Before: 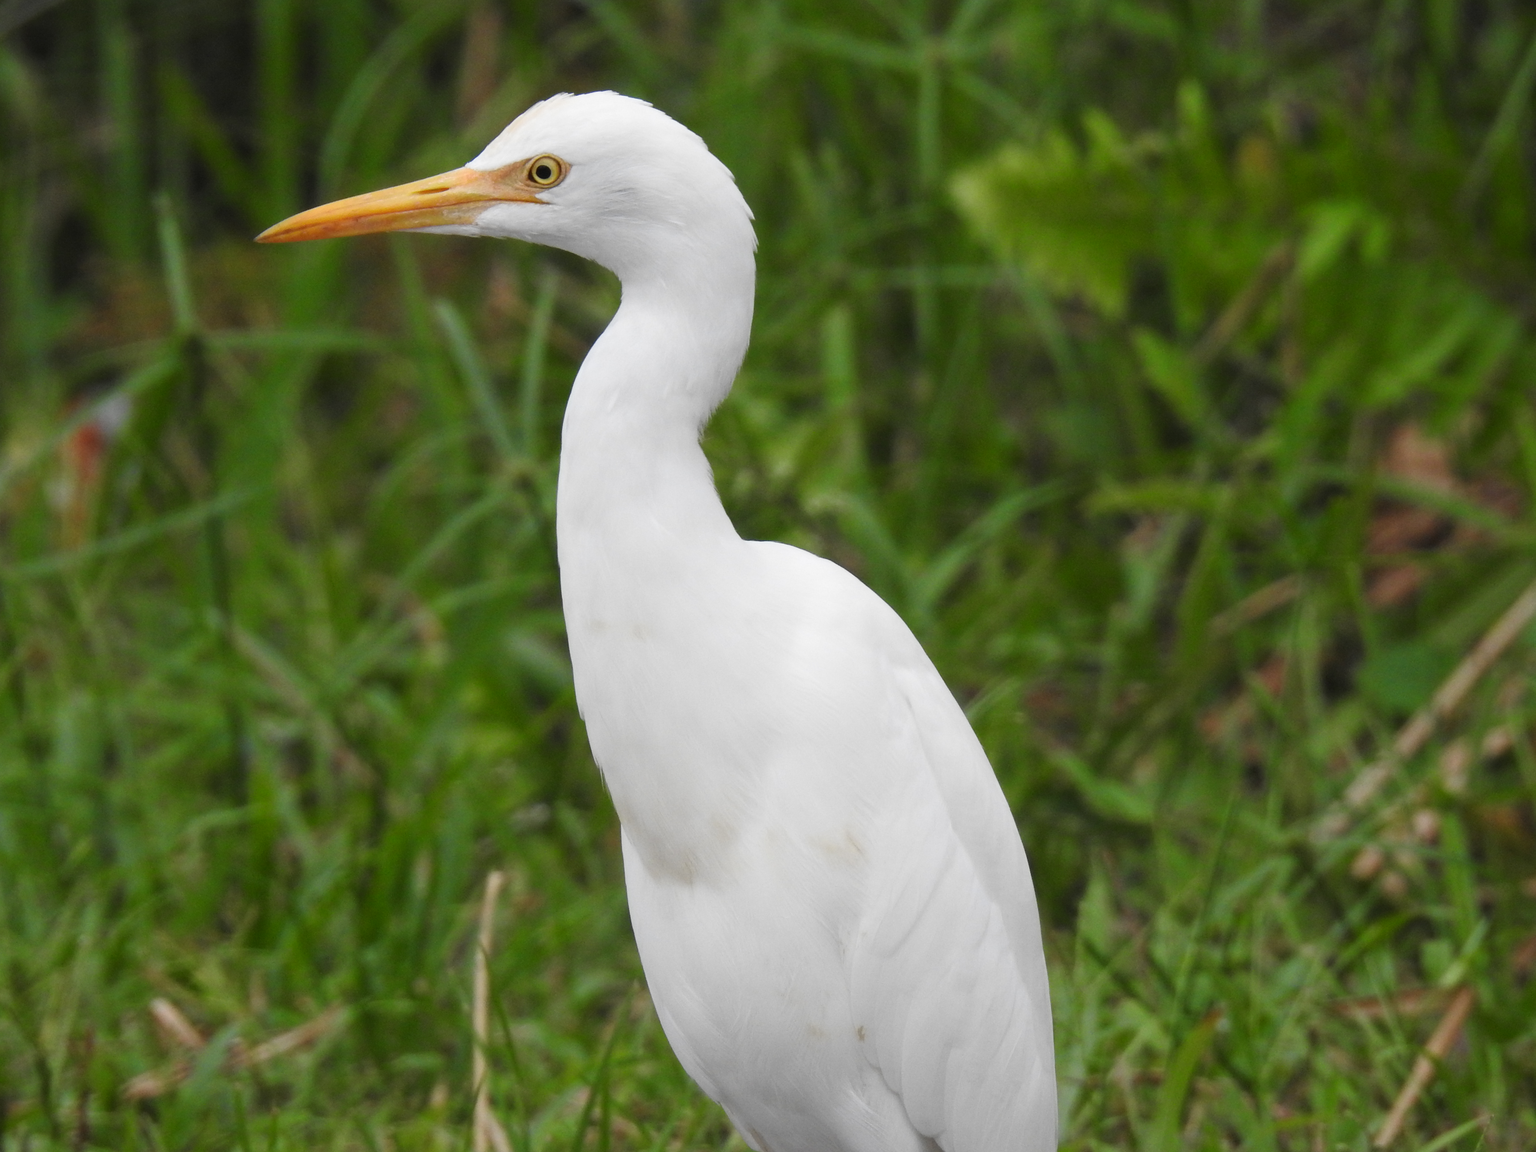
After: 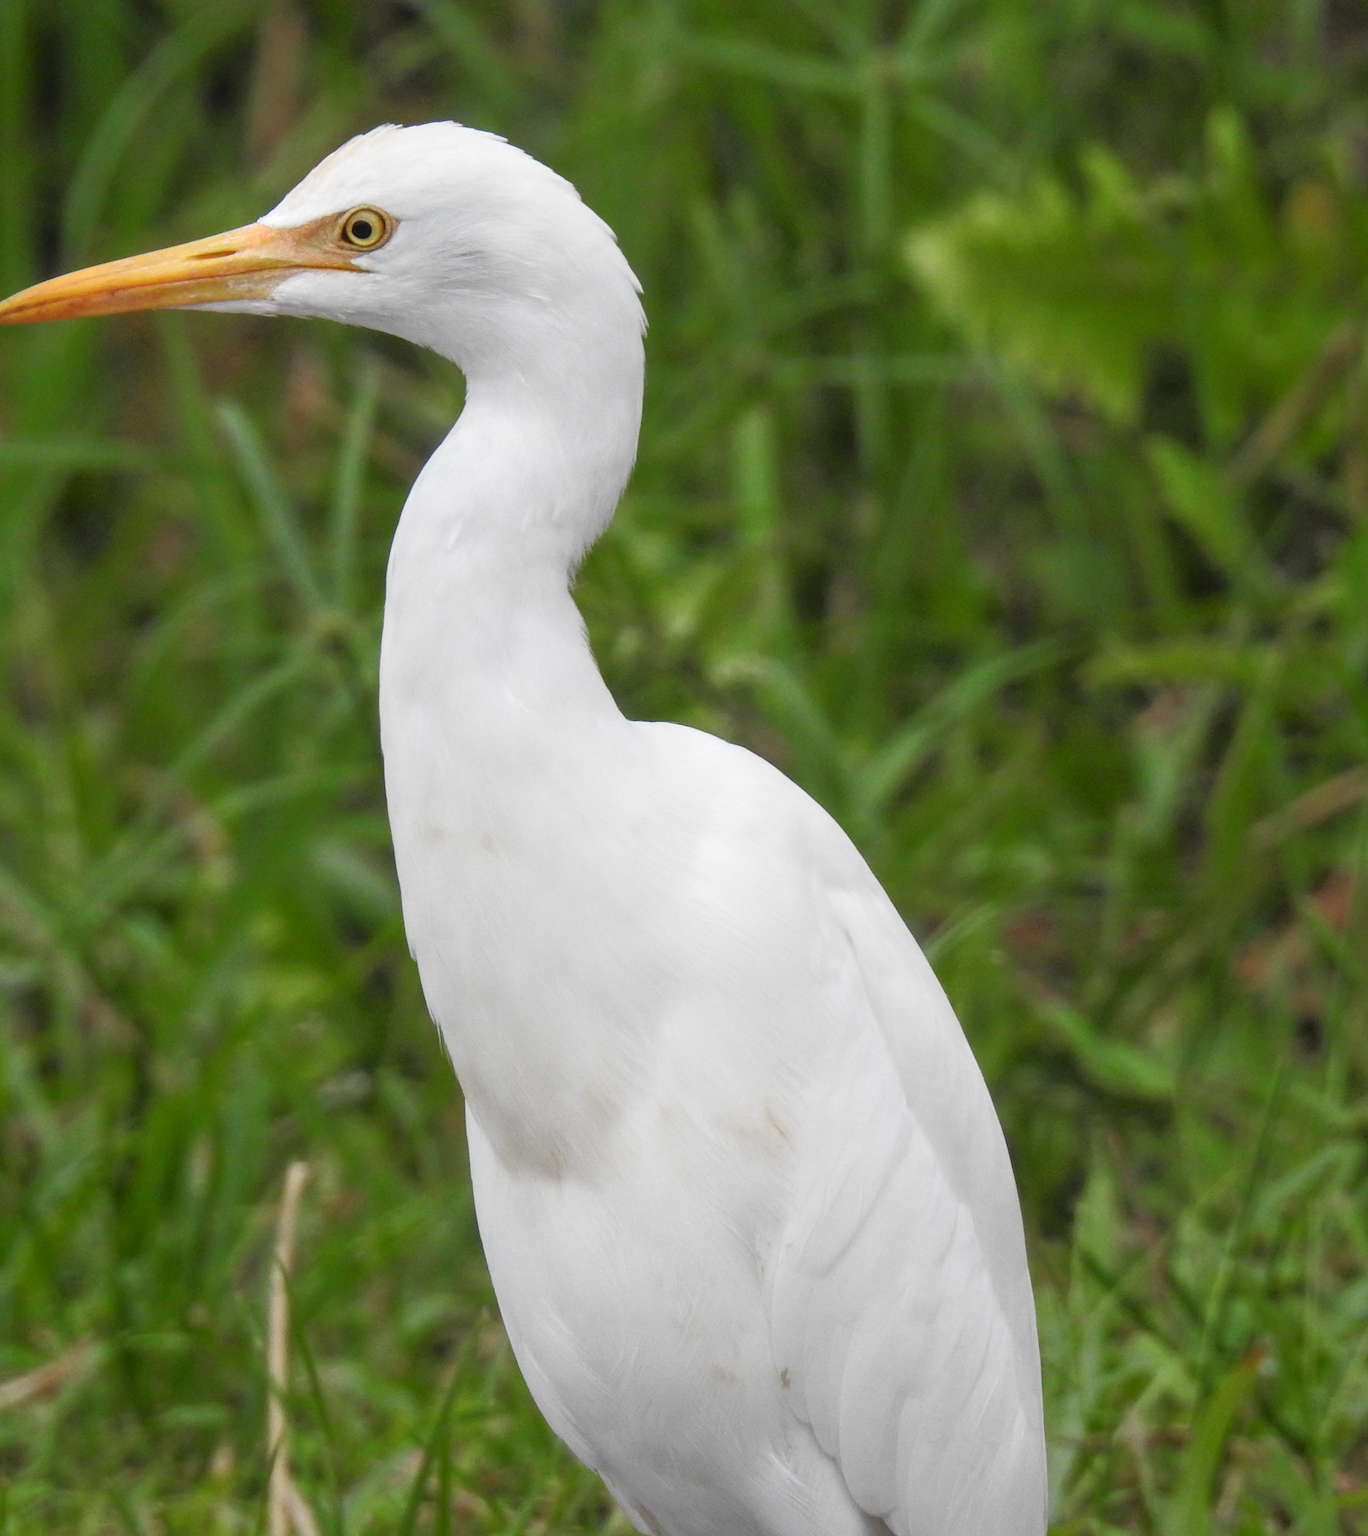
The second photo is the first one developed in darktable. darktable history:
crop and rotate: left 17.732%, right 15.423%
rgb curve: curves: ch0 [(0, 0) (0.053, 0.068) (0.122, 0.128) (1, 1)]
local contrast: on, module defaults
